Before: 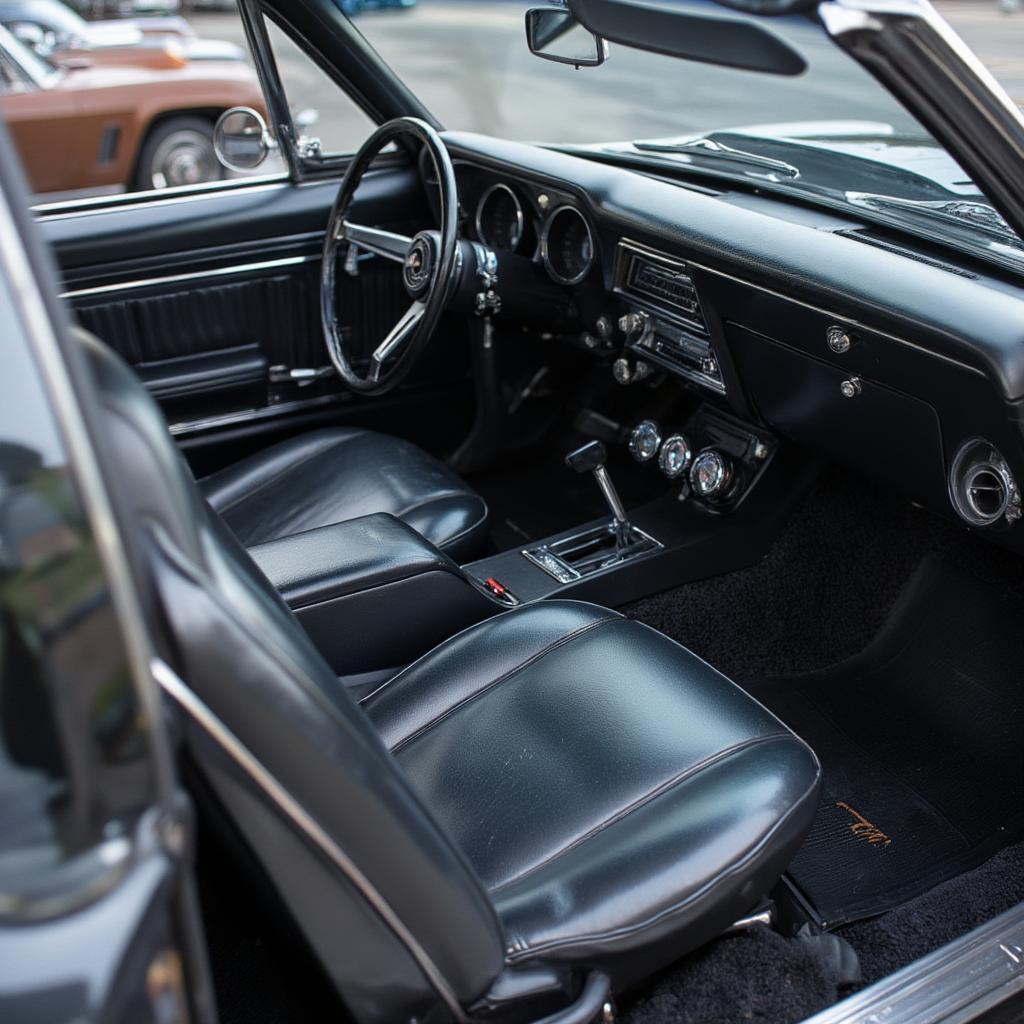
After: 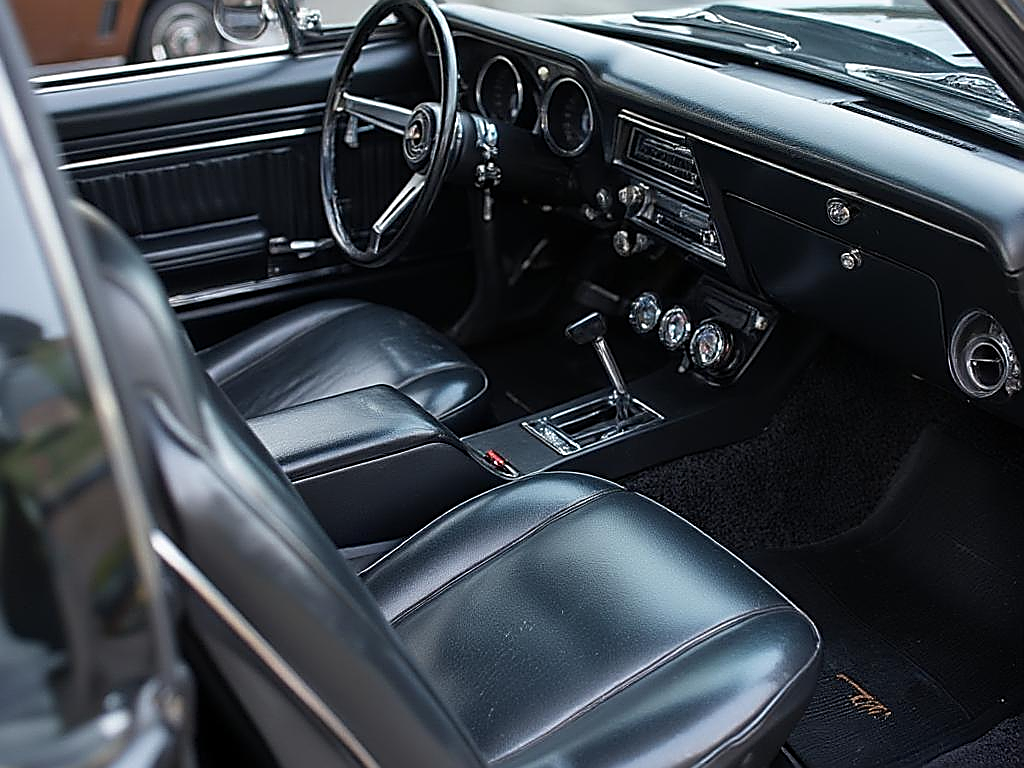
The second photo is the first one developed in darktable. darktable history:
sharpen: radius 1.685, amount 1.294
crop and rotate: top 12.5%, bottom 12.5%
